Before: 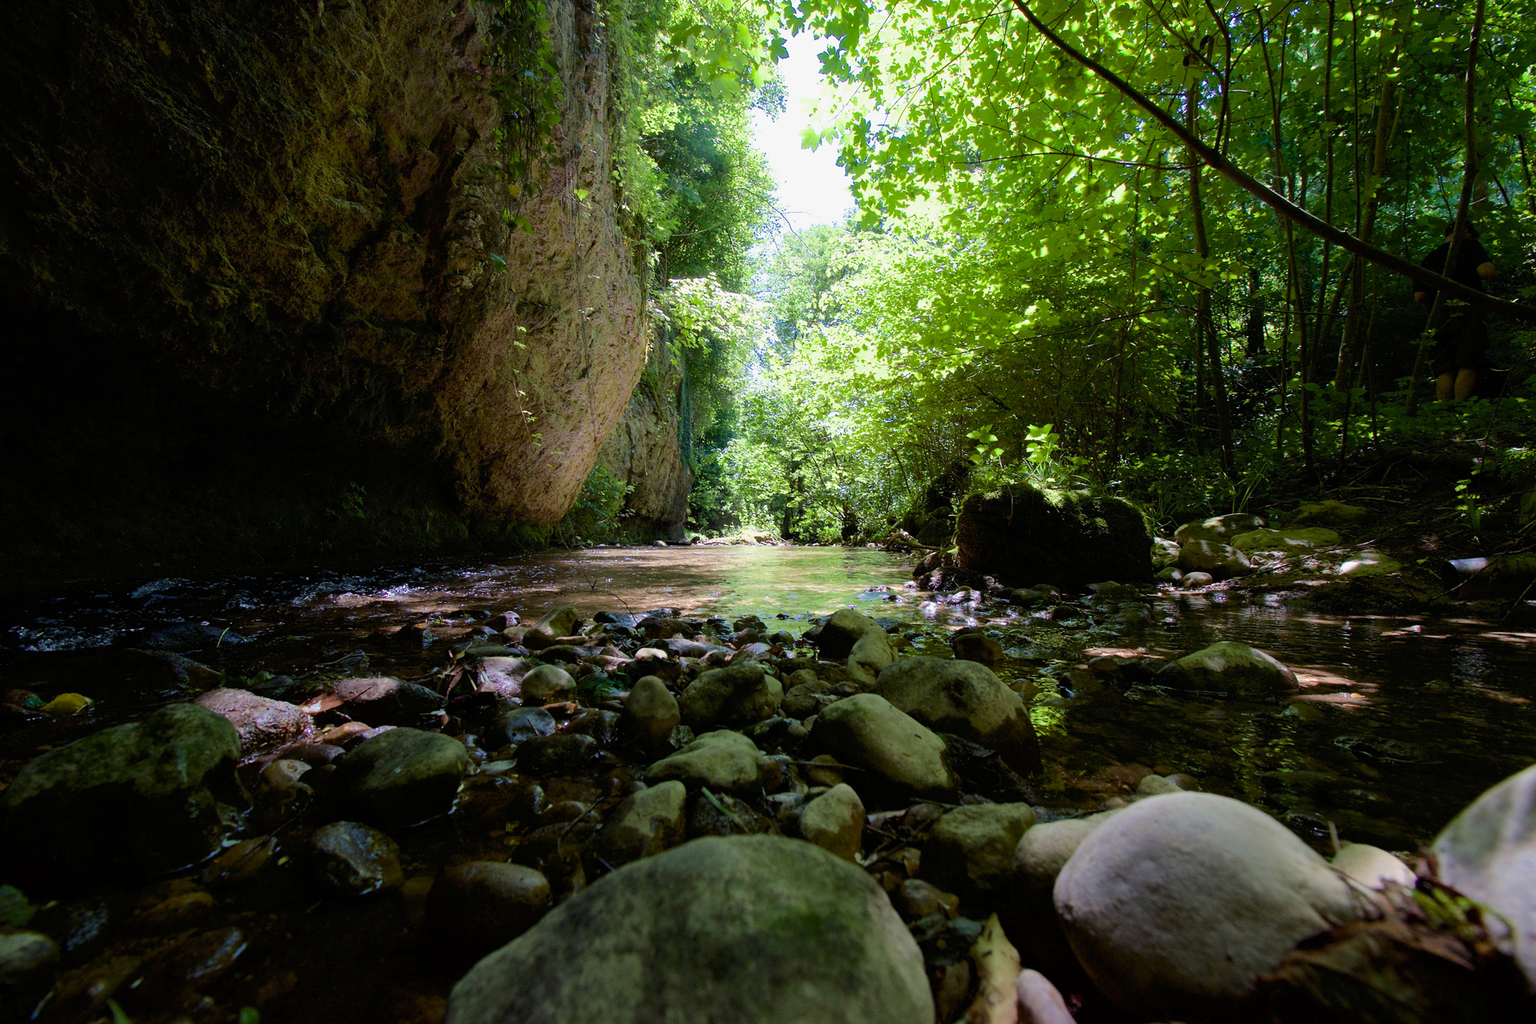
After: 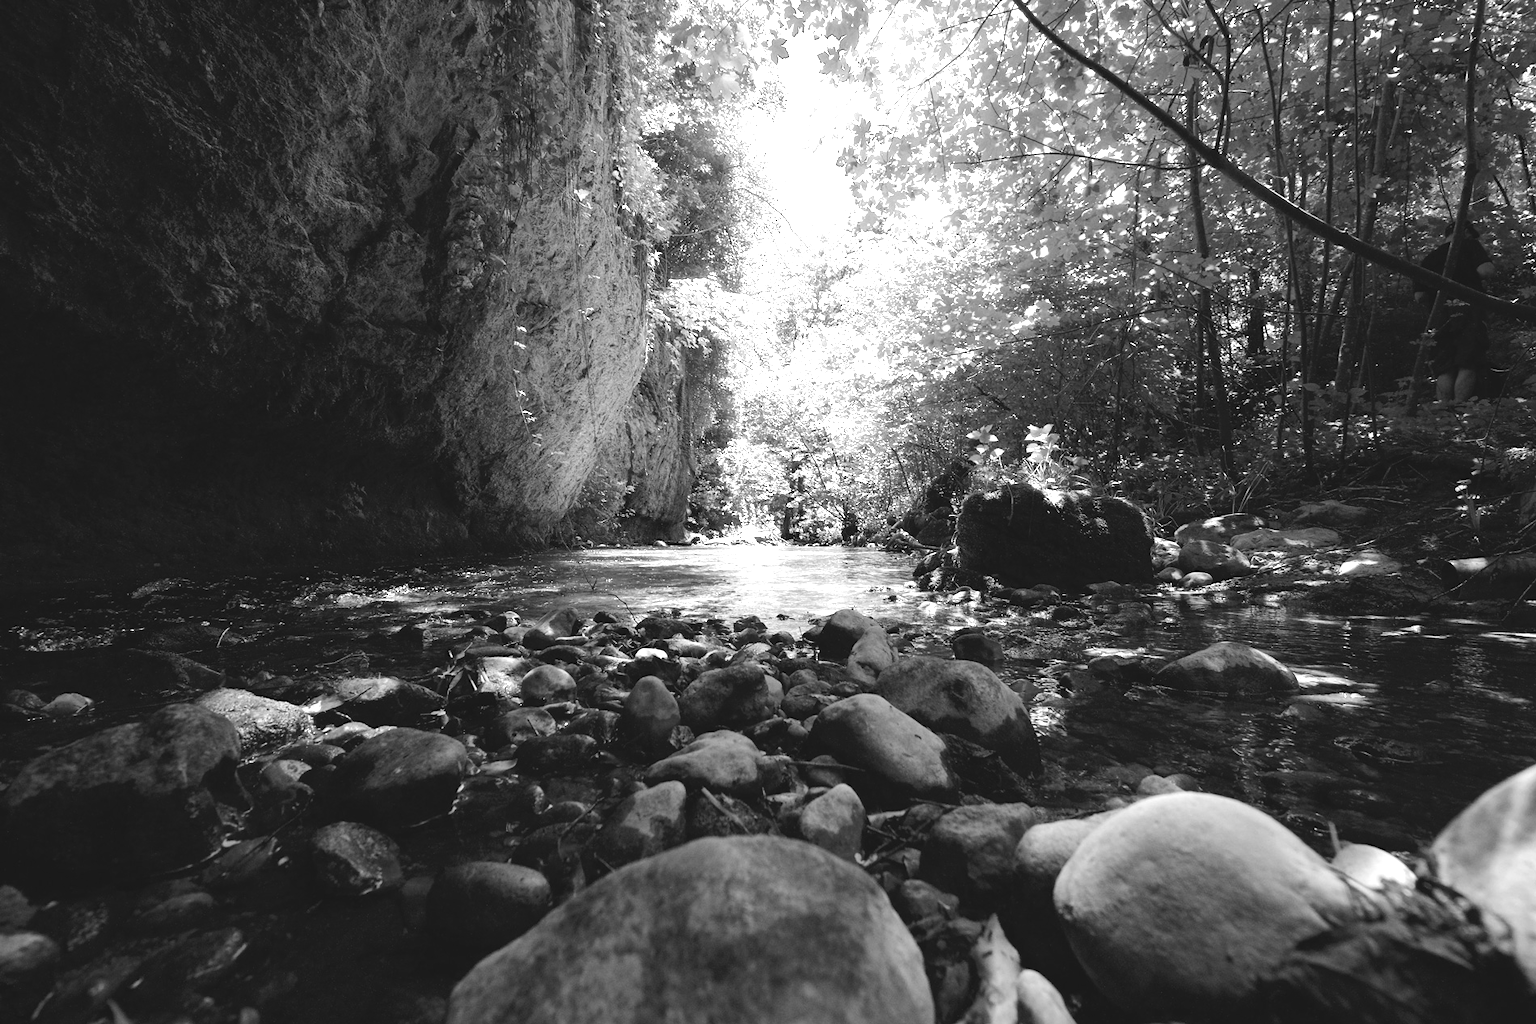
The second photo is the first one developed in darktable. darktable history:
exposure: black level correction -0.005, exposure 1 EV, compensate highlight preservation false
monochrome: on, module defaults
